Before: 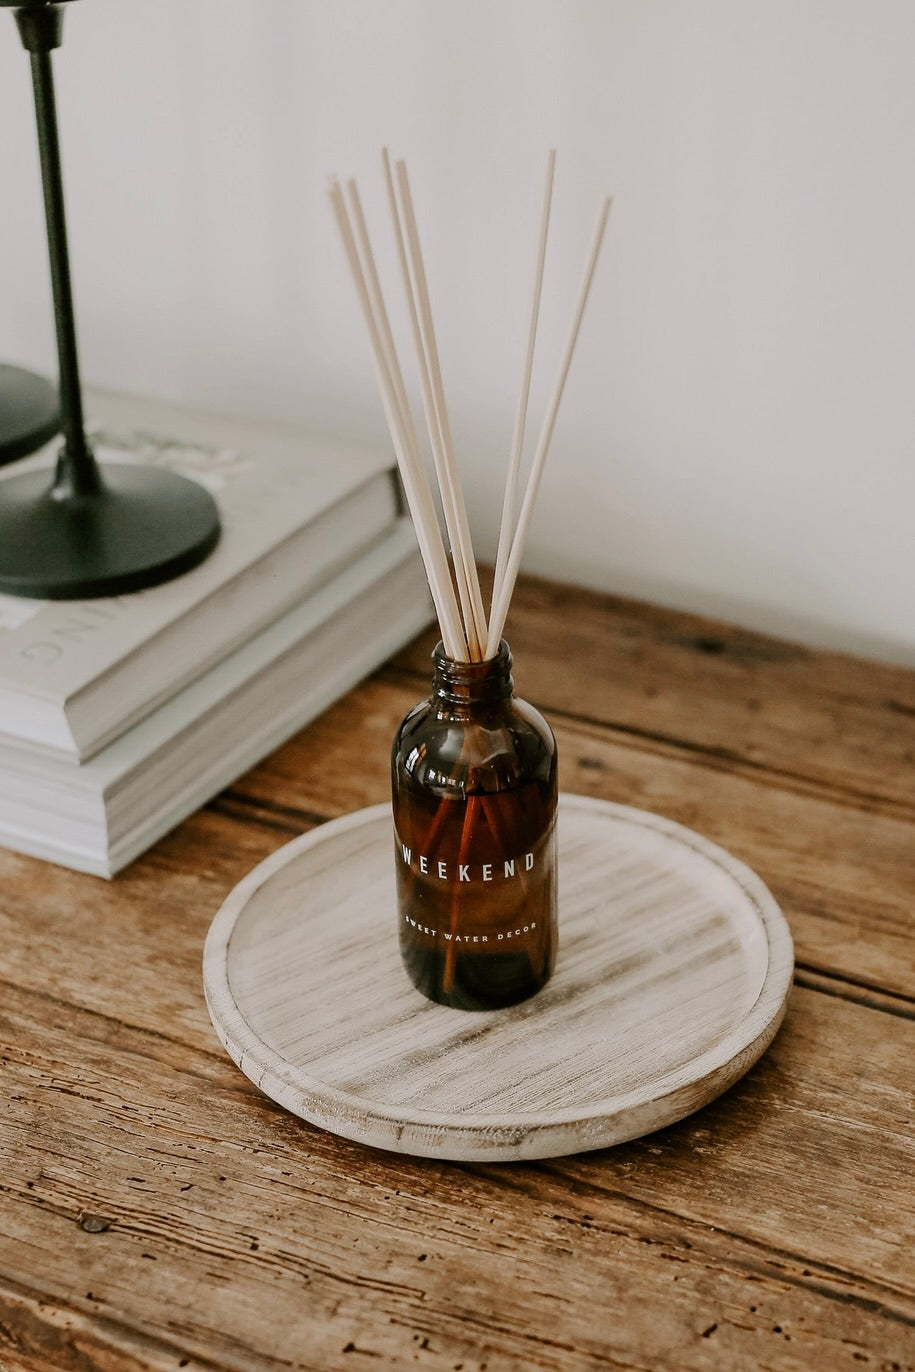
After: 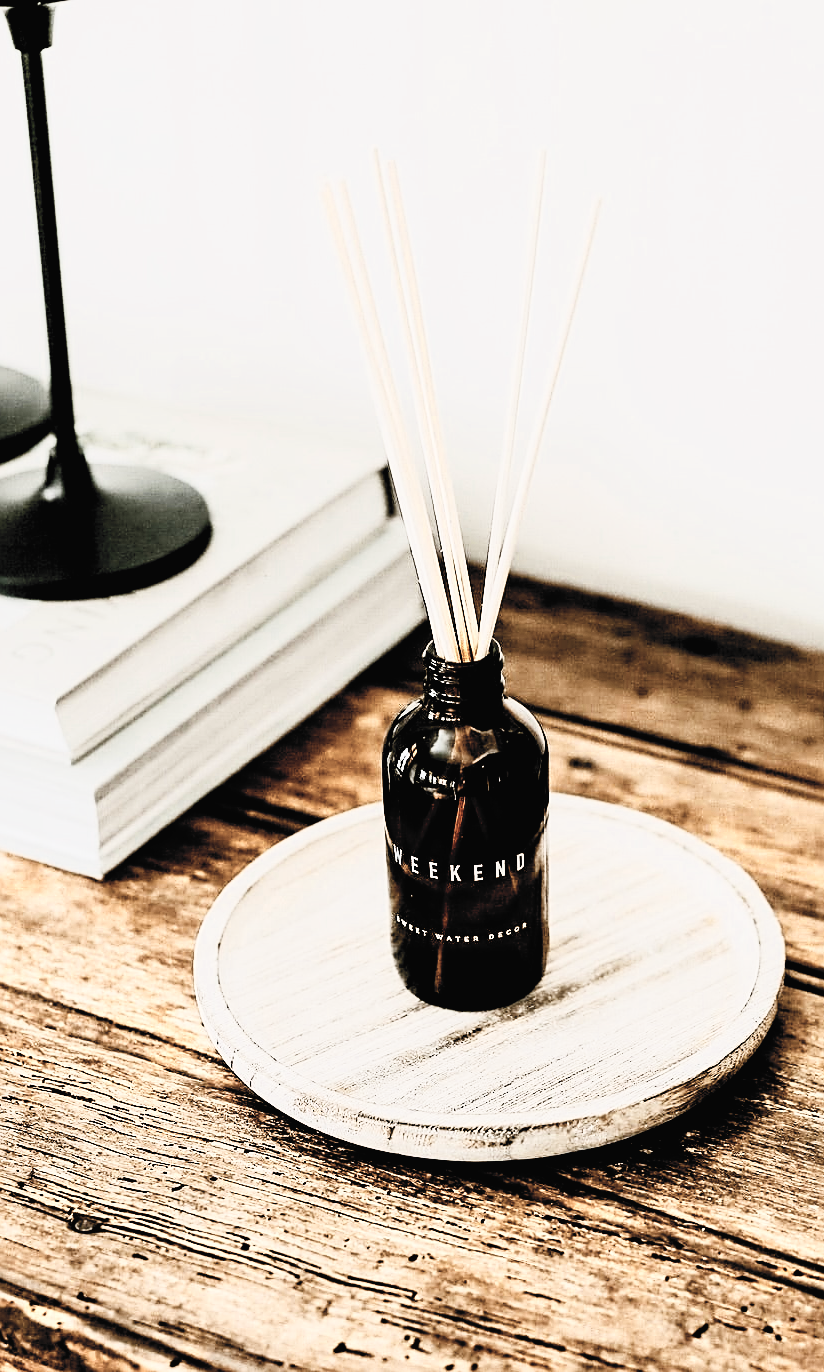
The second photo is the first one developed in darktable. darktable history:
white balance: emerald 1
sharpen: on, module defaults
contrast brightness saturation: contrast 0.57, brightness 0.57, saturation -0.34
crop and rotate: left 1.088%, right 8.807%
filmic rgb: black relative exposure -2.85 EV, white relative exposure 4.56 EV, hardness 1.77, contrast 1.25, preserve chrominance no, color science v5 (2021)
color zones: curves: ch0 [(0.018, 0.548) (0.224, 0.64) (0.425, 0.447) (0.675, 0.575) (0.732, 0.579)]; ch1 [(0.066, 0.487) (0.25, 0.5) (0.404, 0.43) (0.75, 0.421) (0.956, 0.421)]; ch2 [(0.044, 0.561) (0.215, 0.465) (0.399, 0.544) (0.465, 0.548) (0.614, 0.447) (0.724, 0.43) (0.882, 0.623) (0.956, 0.632)]
